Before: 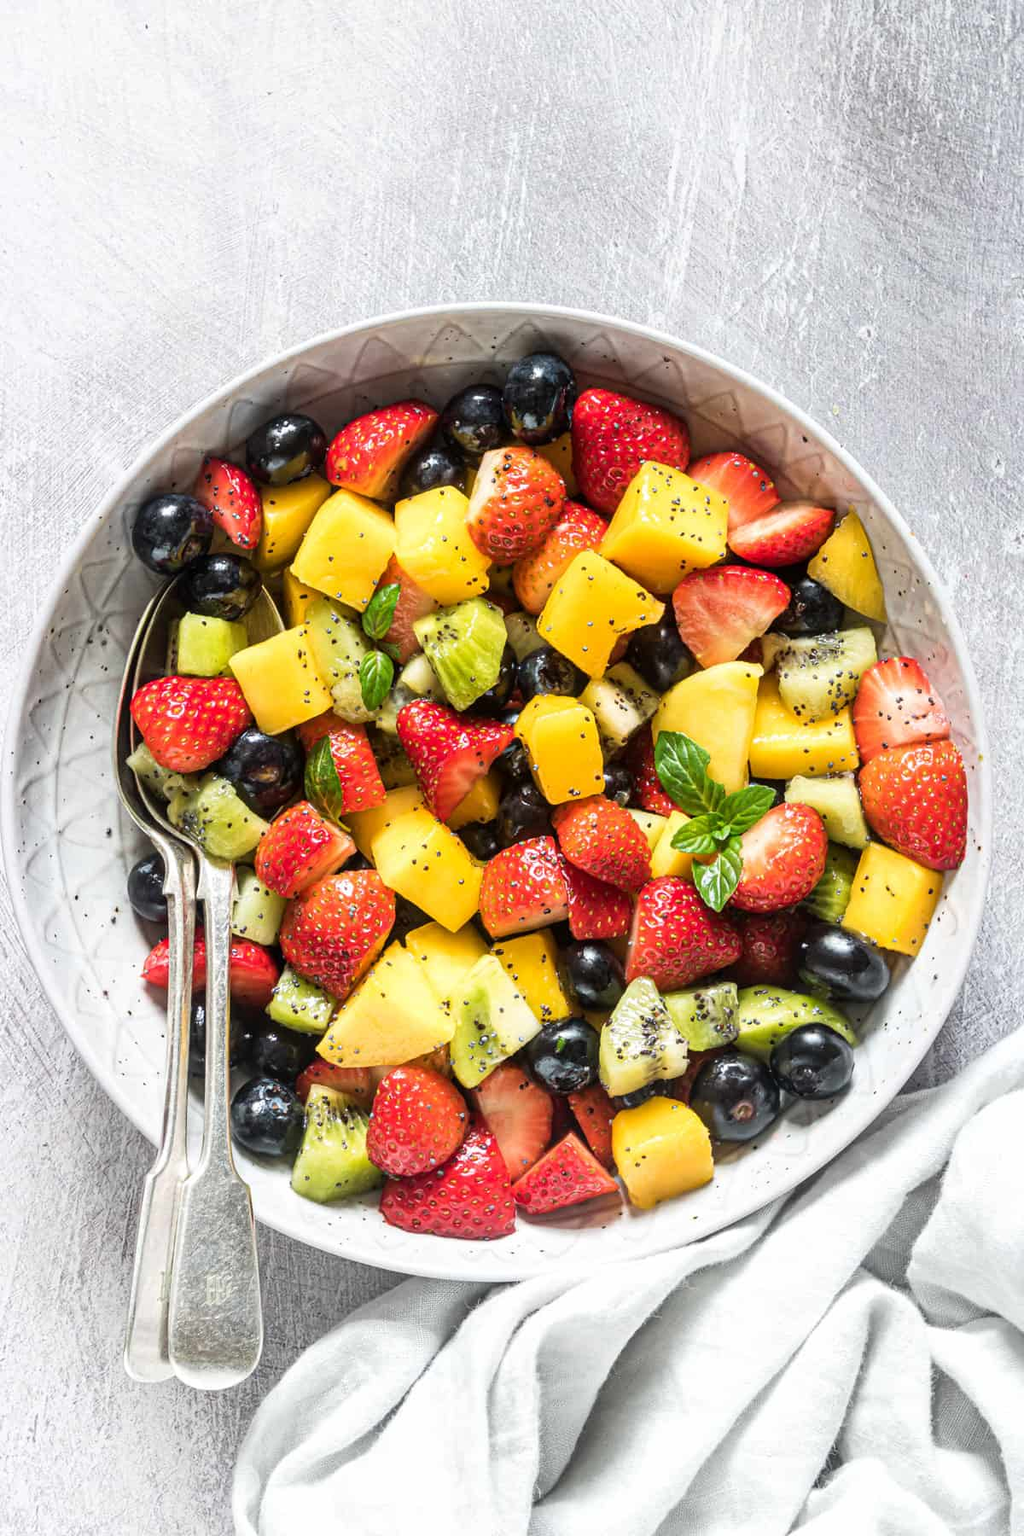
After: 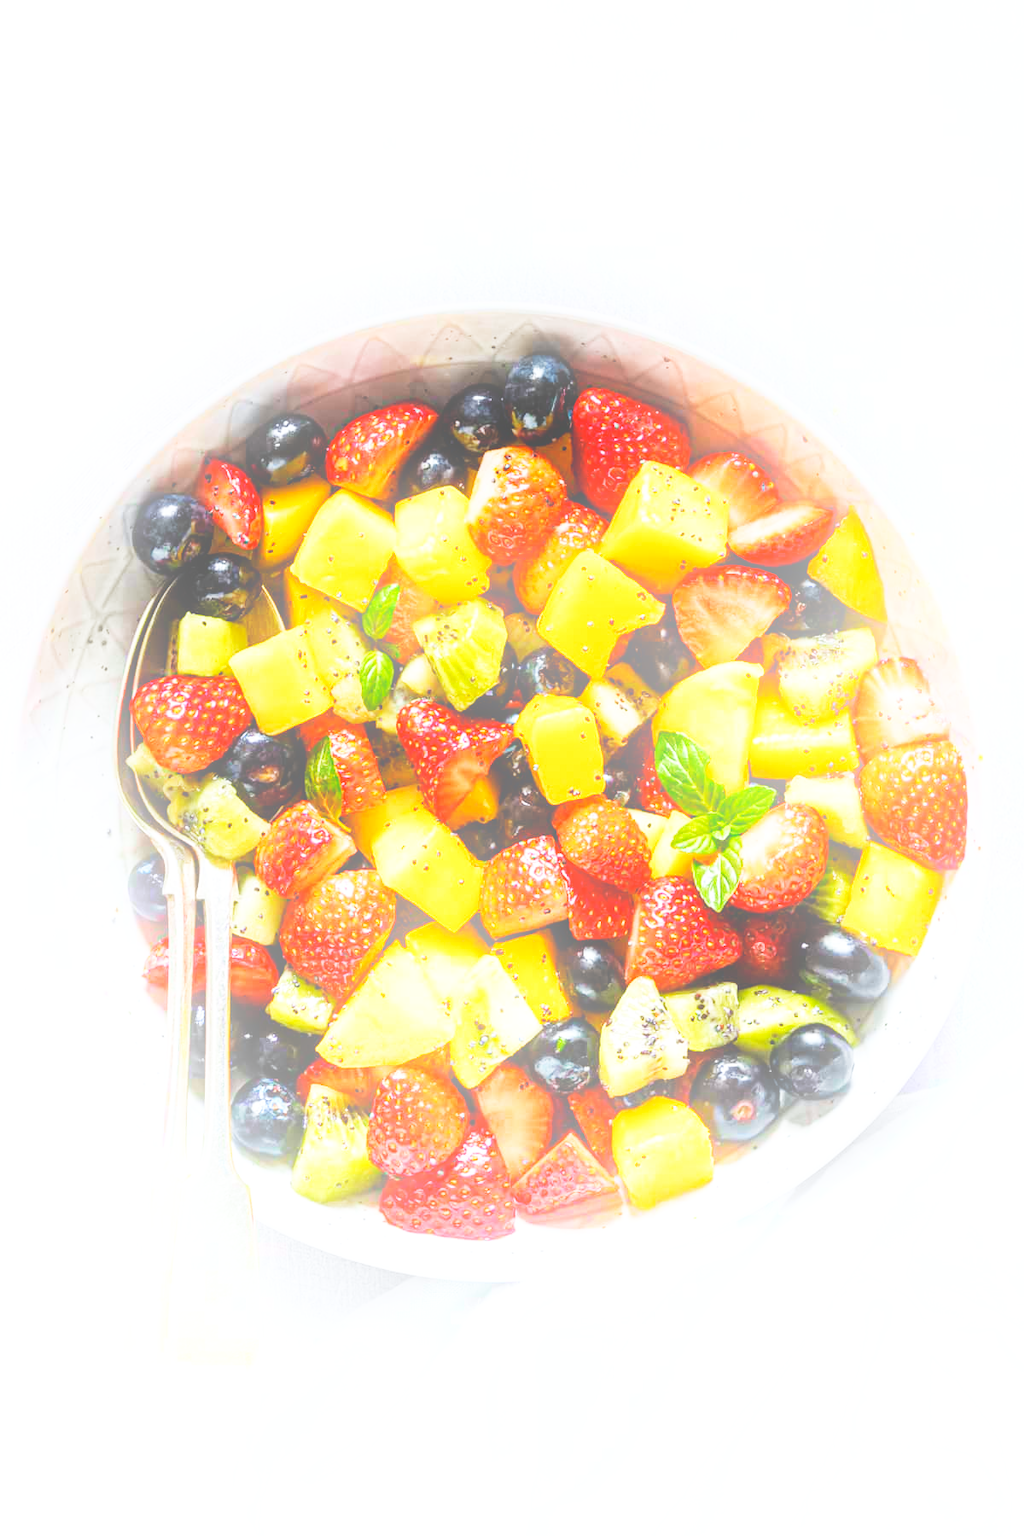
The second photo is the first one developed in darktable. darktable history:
base curve: curves: ch0 [(0, 0.003) (0.001, 0.002) (0.006, 0.004) (0.02, 0.022) (0.048, 0.086) (0.094, 0.234) (0.162, 0.431) (0.258, 0.629) (0.385, 0.8) (0.548, 0.918) (0.751, 0.988) (1, 1)], preserve colors none
white balance: red 0.988, blue 1.017
bloom: on, module defaults
graduated density: on, module defaults
